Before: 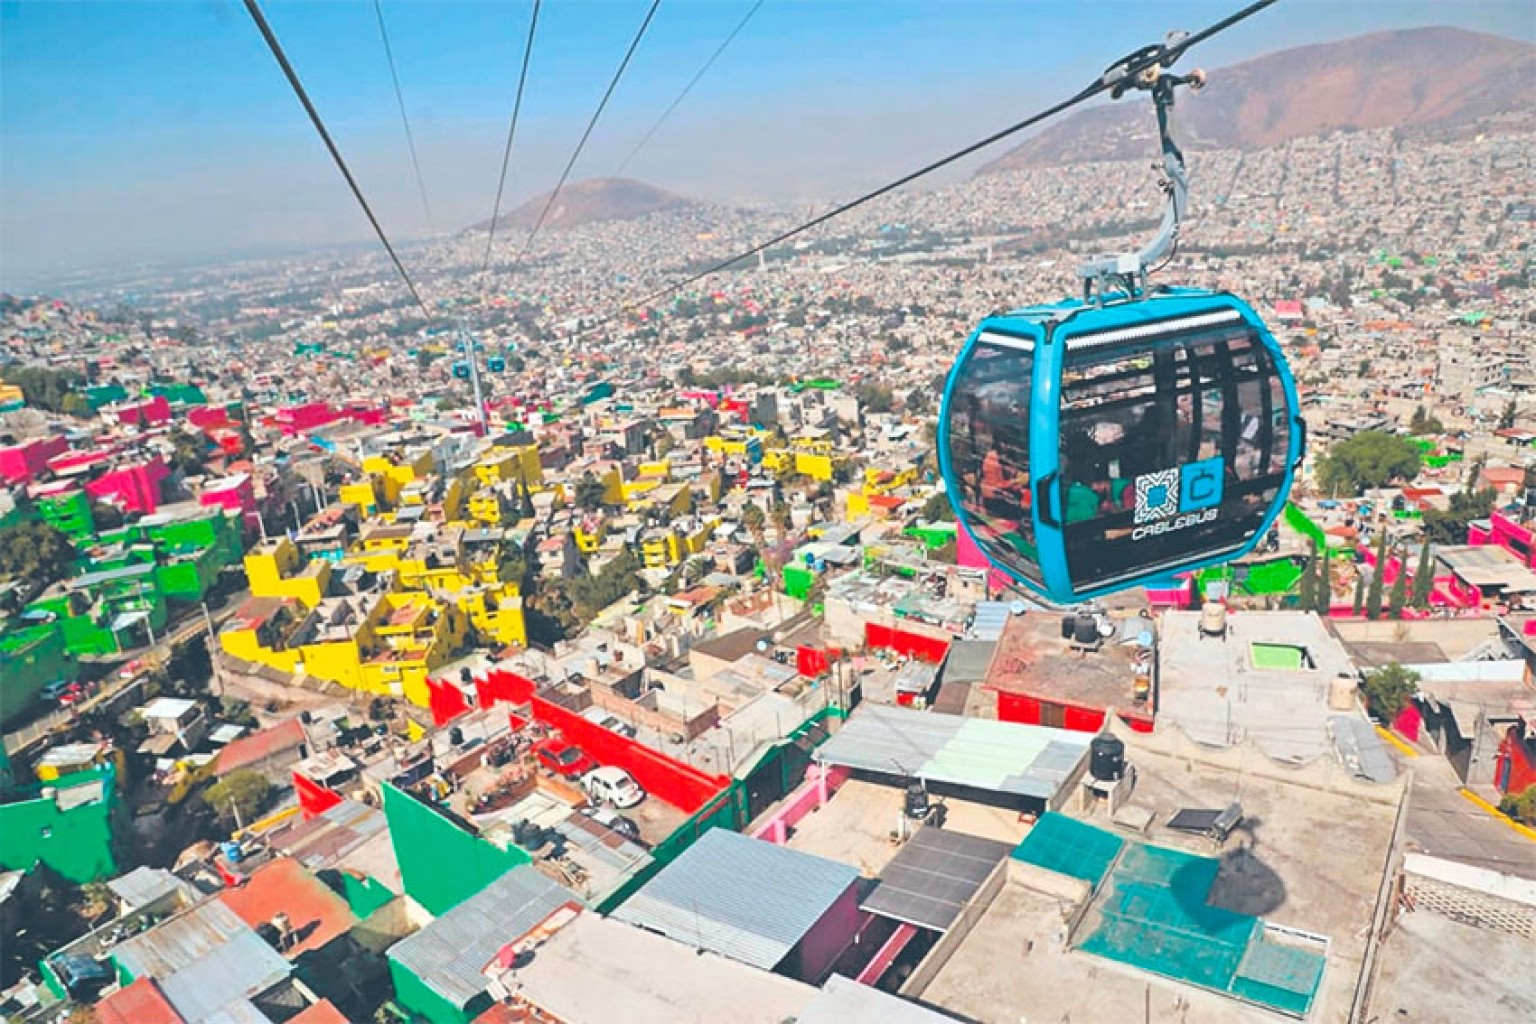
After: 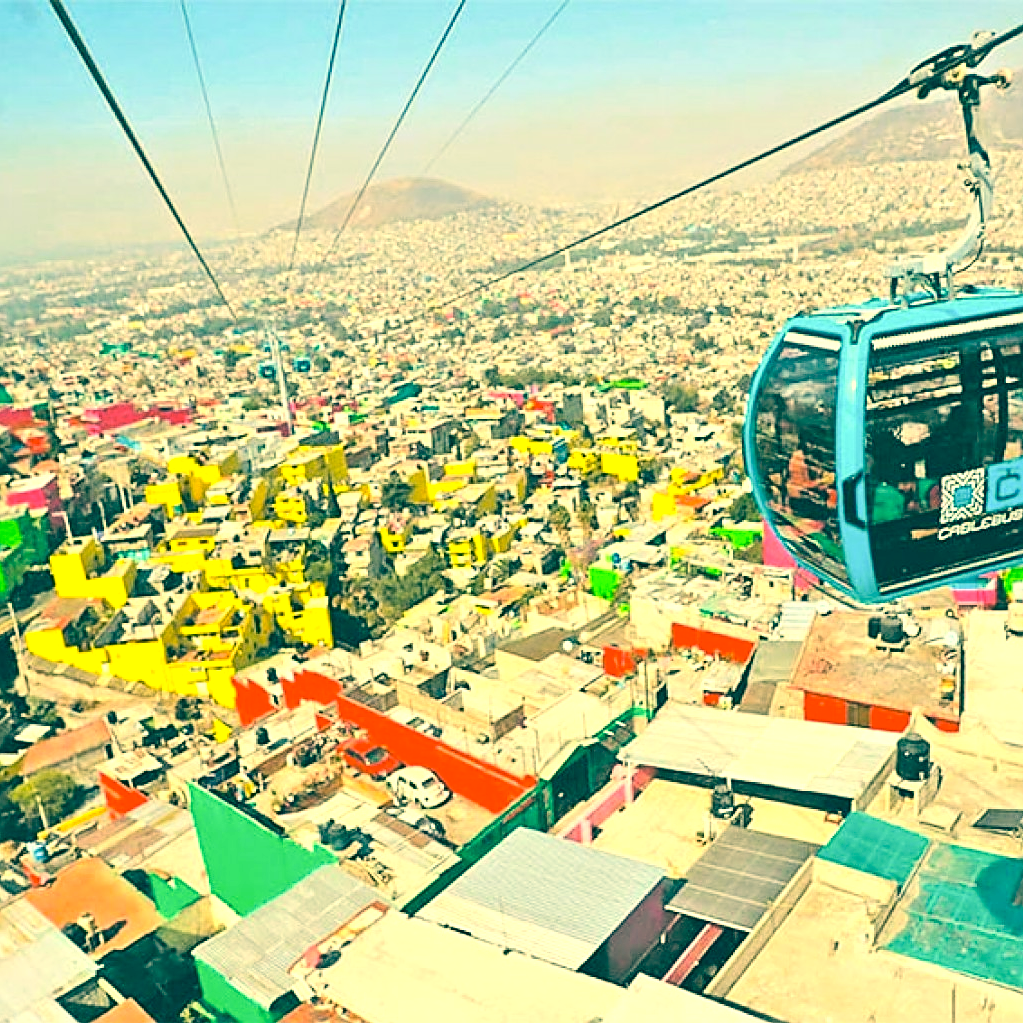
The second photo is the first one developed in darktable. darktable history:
sharpen: on, module defaults
crop and rotate: left 12.673%, right 20.66%
contrast brightness saturation: contrast 0.15, brightness 0.05
exposure: black level correction 0.007, exposure 0.159 EV, compensate highlight preservation false
tone equalizer: -8 EV -0.417 EV, -7 EV -0.389 EV, -6 EV -0.333 EV, -5 EV -0.222 EV, -3 EV 0.222 EV, -2 EV 0.333 EV, -1 EV 0.389 EV, +0 EV 0.417 EV, edges refinement/feathering 500, mask exposure compensation -1.57 EV, preserve details no
color correction: highlights a* 1.83, highlights b* 34.02, shadows a* -36.68, shadows b* -5.48
